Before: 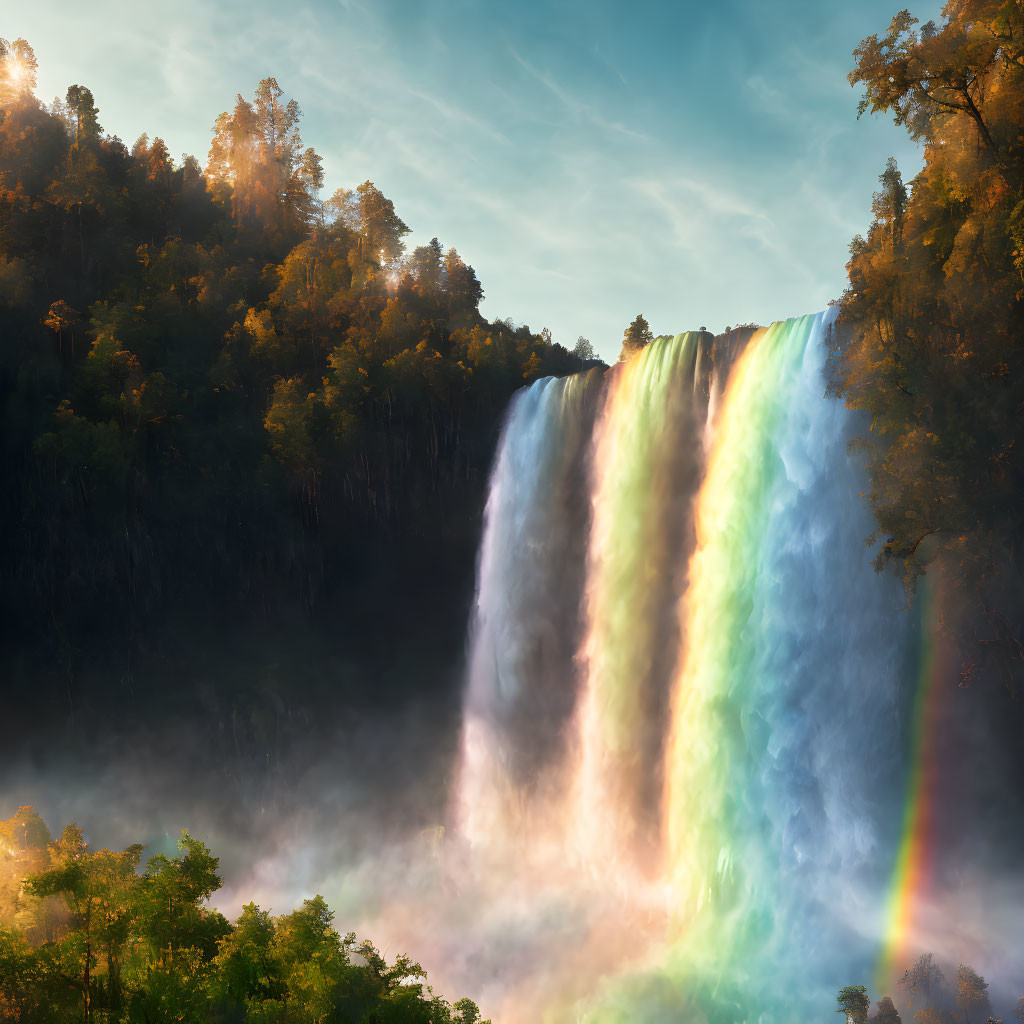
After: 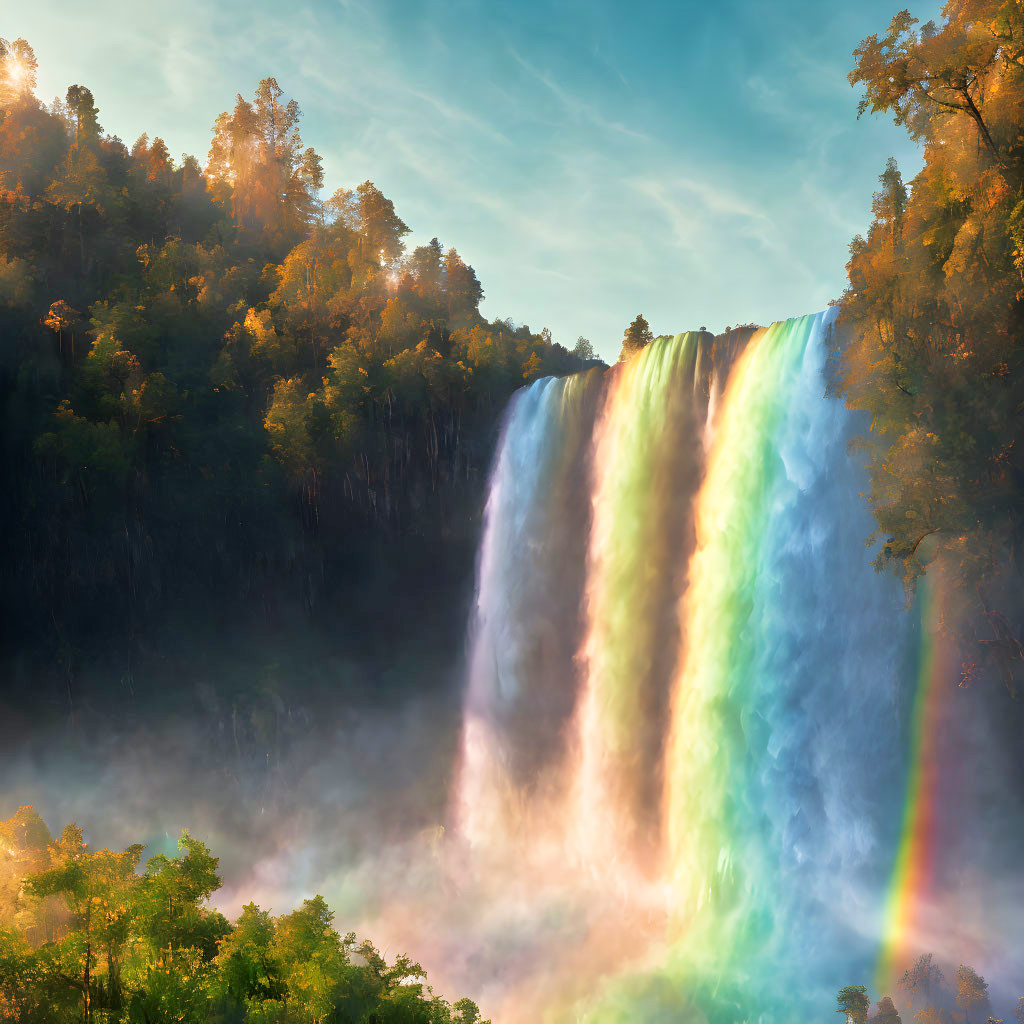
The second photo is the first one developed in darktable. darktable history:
velvia: on, module defaults
tone equalizer: -7 EV 0.148 EV, -6 EV 0.607 EV, -5 EV 1.16 EV, -4 EV 1.34 EV, -3 EV 1.18 EV, -2 EV 0.6 EV, -1 EV 0.159 EV
